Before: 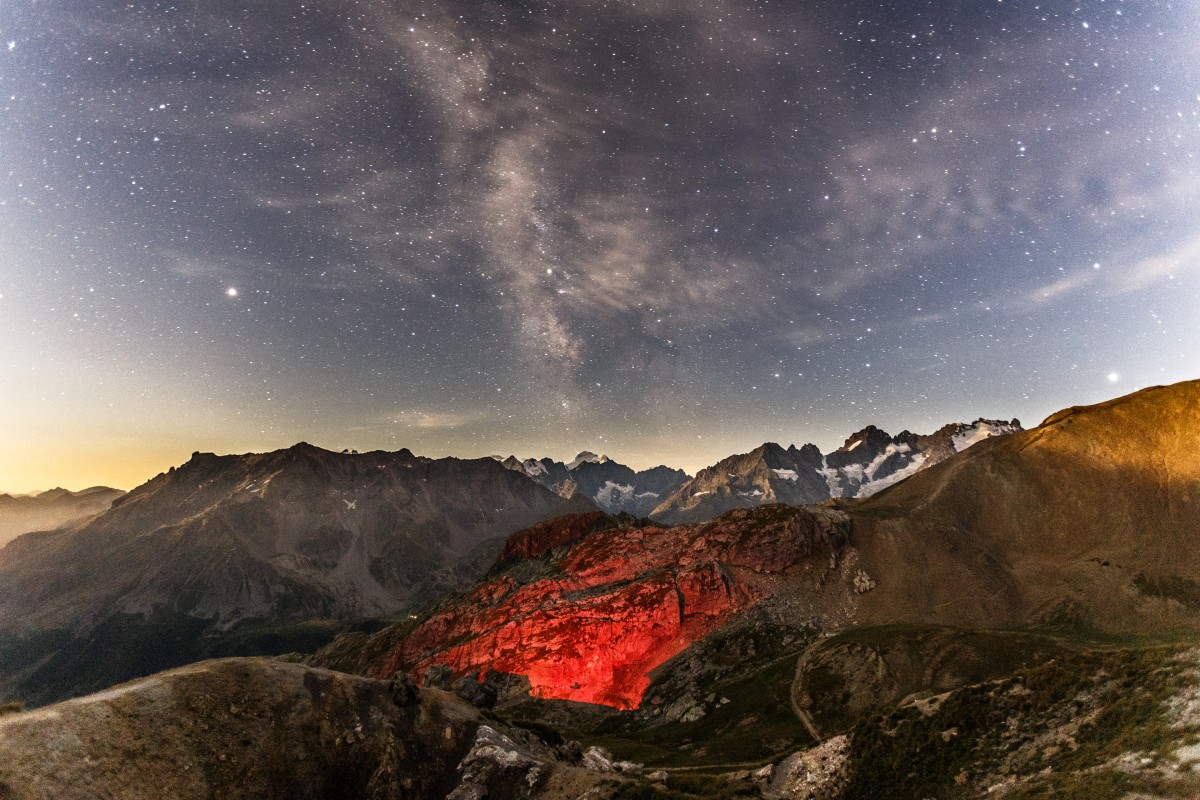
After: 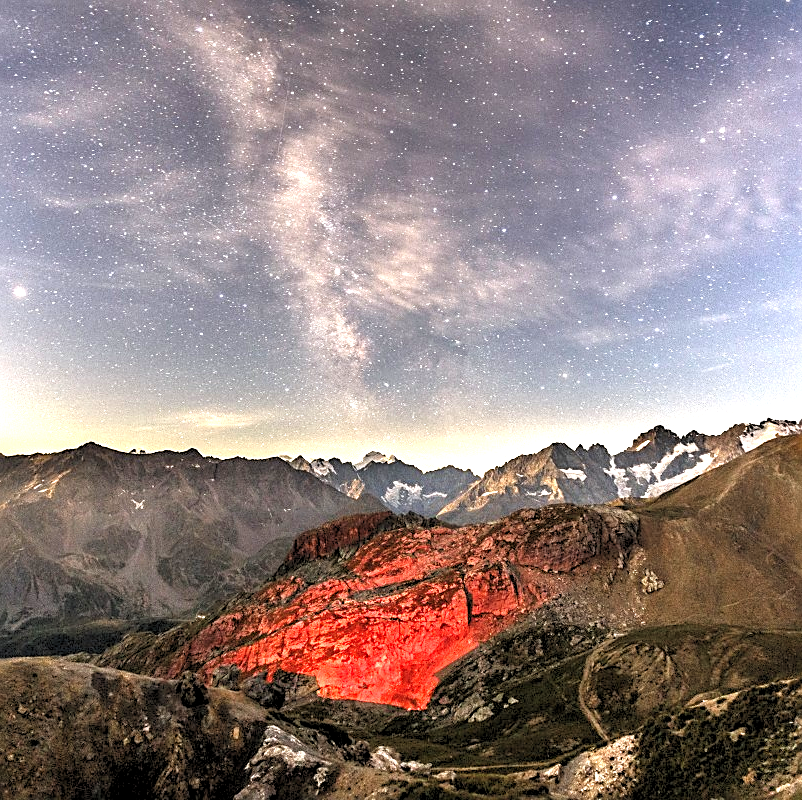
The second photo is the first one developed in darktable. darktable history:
crop and rotate: left 17.732%, right 15.423%
sharpen: on, module defaults
exposure: black level correction -0.002, exposure 1.35 EV, compensate highlight preservation false
haze removal: strength 0.02, distance 0.25, compatibility mode true, adaptive false
rgb levels: levels [[0.013, 0.434, 0.89], [0, 0.5, 1], [0, 0.5, 1]]
